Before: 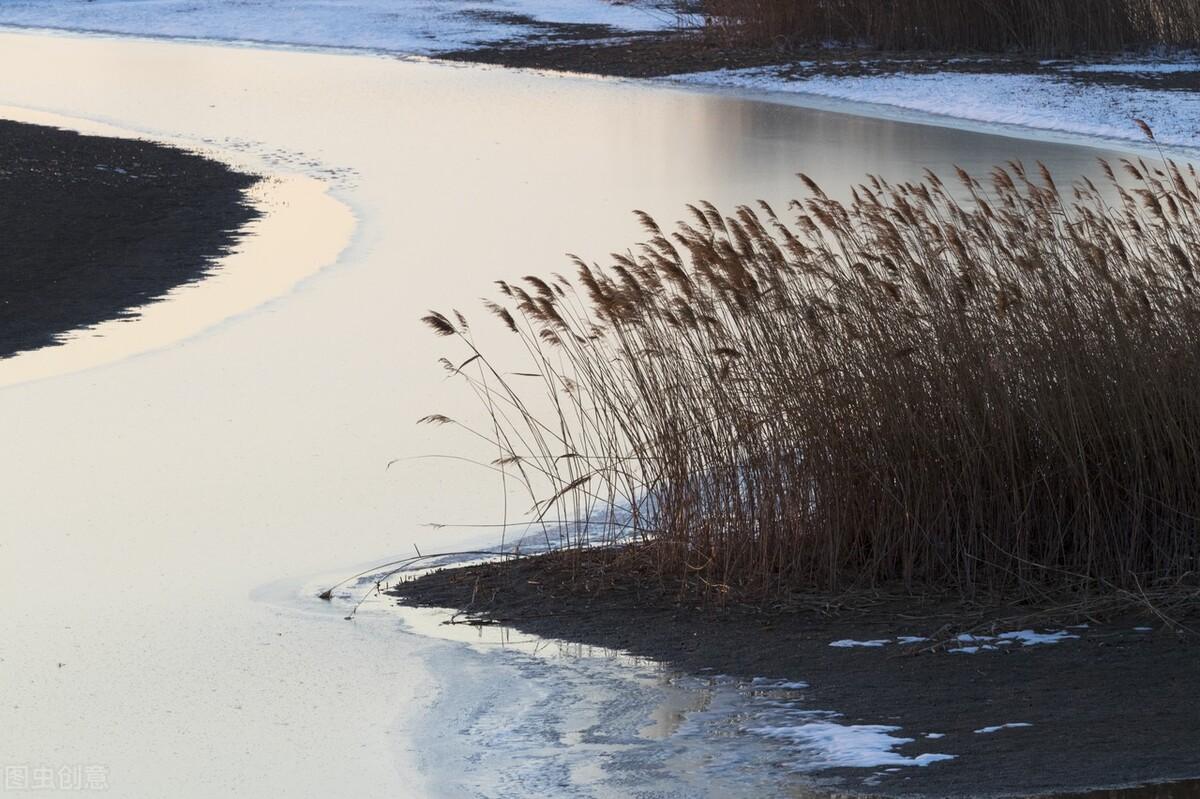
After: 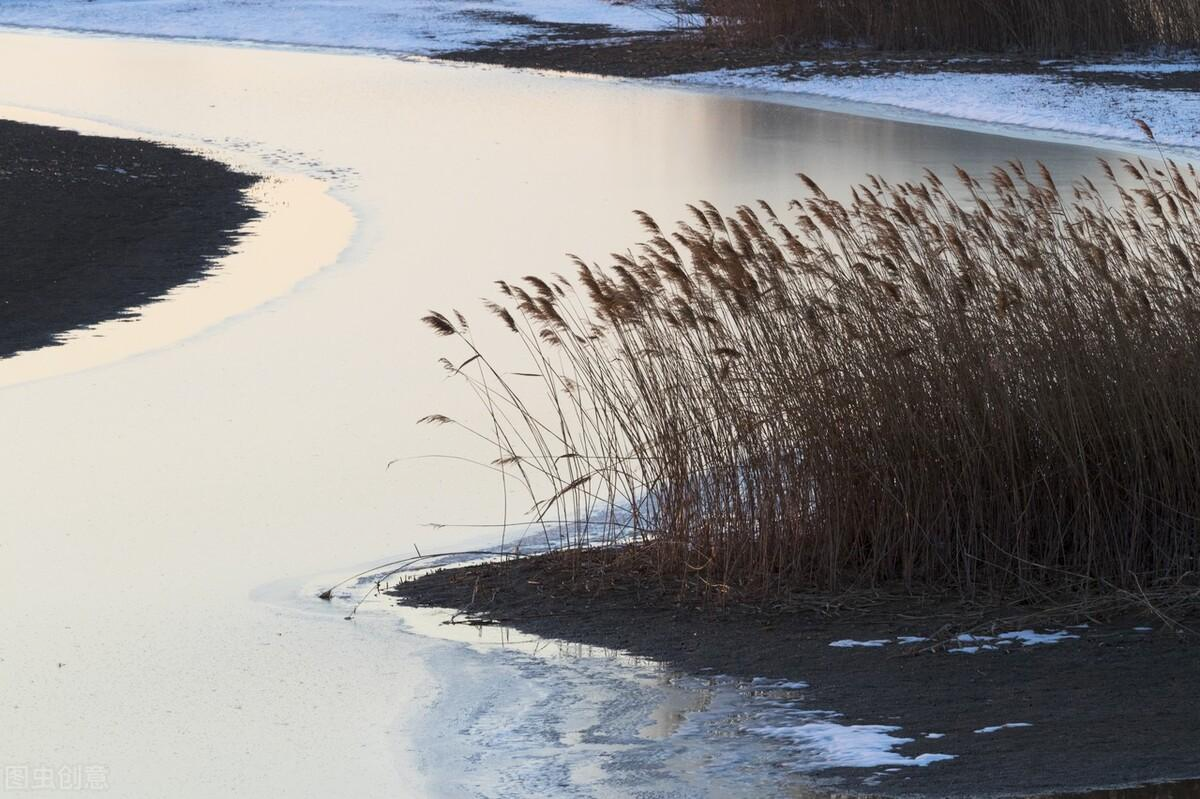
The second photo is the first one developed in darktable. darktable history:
base curve: curves: ch0 [(0, 0) (0.472, 0.508) (1, 1)]
color balance rgb: on, module defaults
